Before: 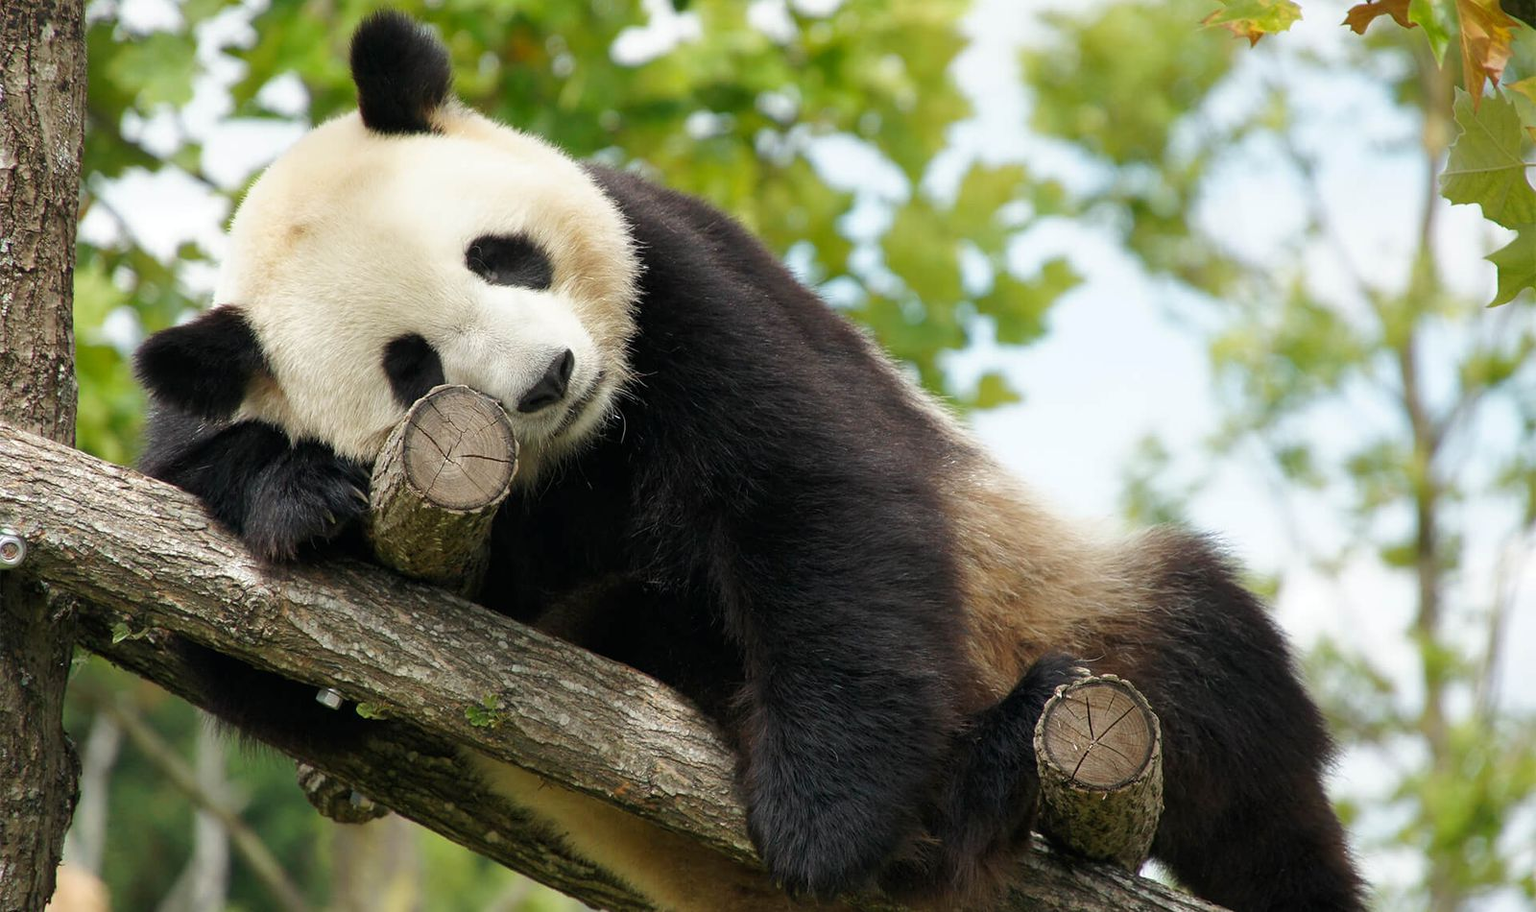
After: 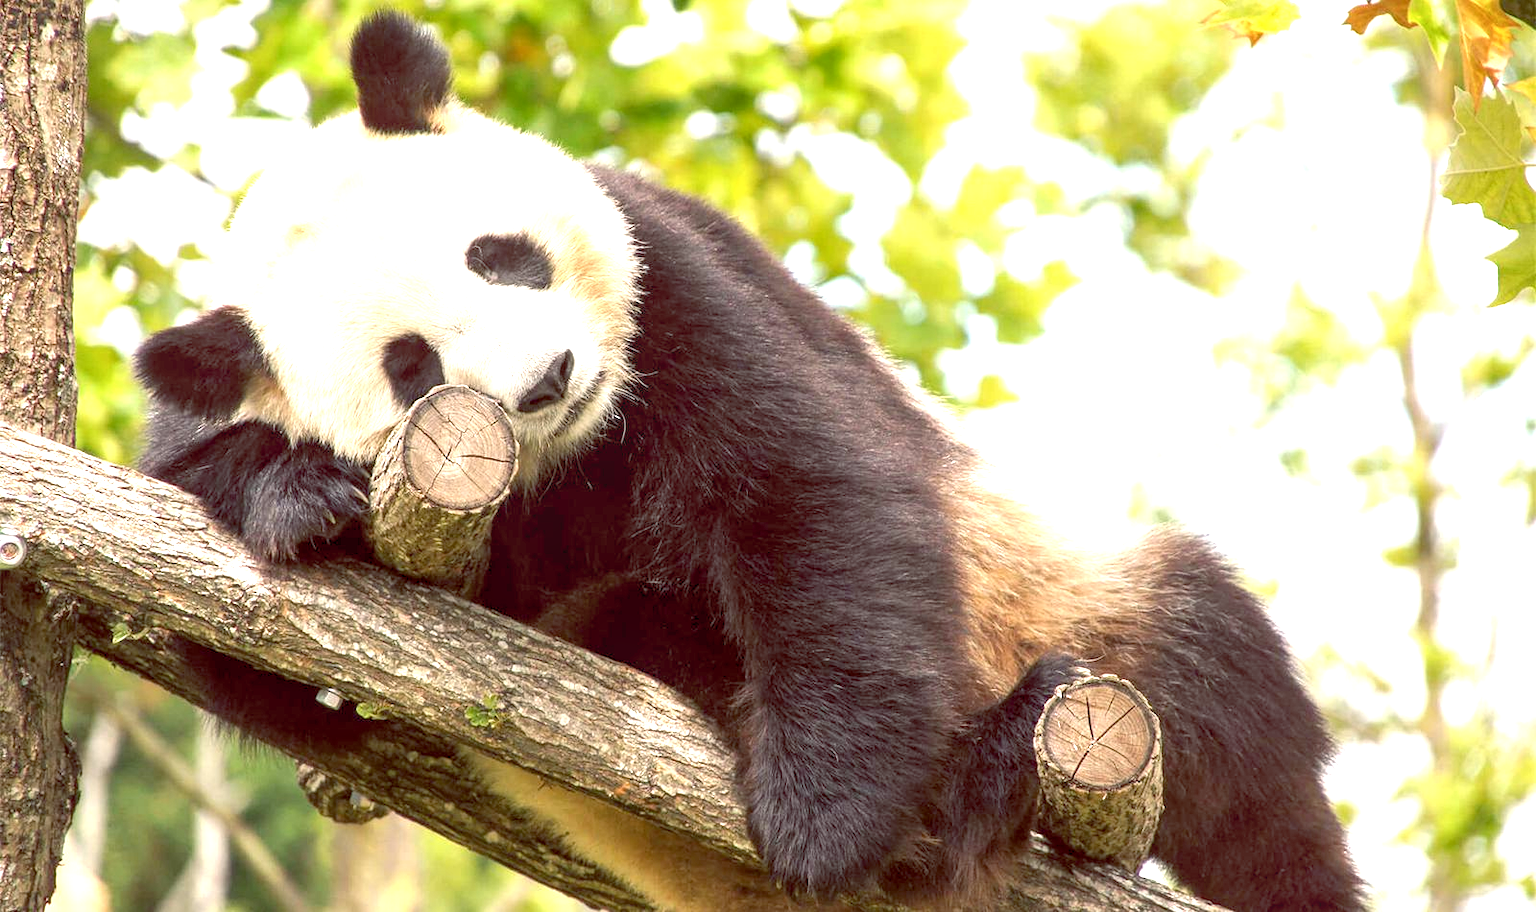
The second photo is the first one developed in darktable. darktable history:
local contrast: on, module defaults
exposure: black level correction 0, exposure 1.683 EV, compensate exposure bias true, compensate highlight preservation false
color balance rgb: highlights gain › chroma 2.064%, highlights gain › hue 44.95°, global offset › luminance -0.199%, global offset › chroma 0.267%, perceptual saturation grading › global saturation 0.773%, contrast -9.486%
contrast brightness saturation: saturation -0.052
